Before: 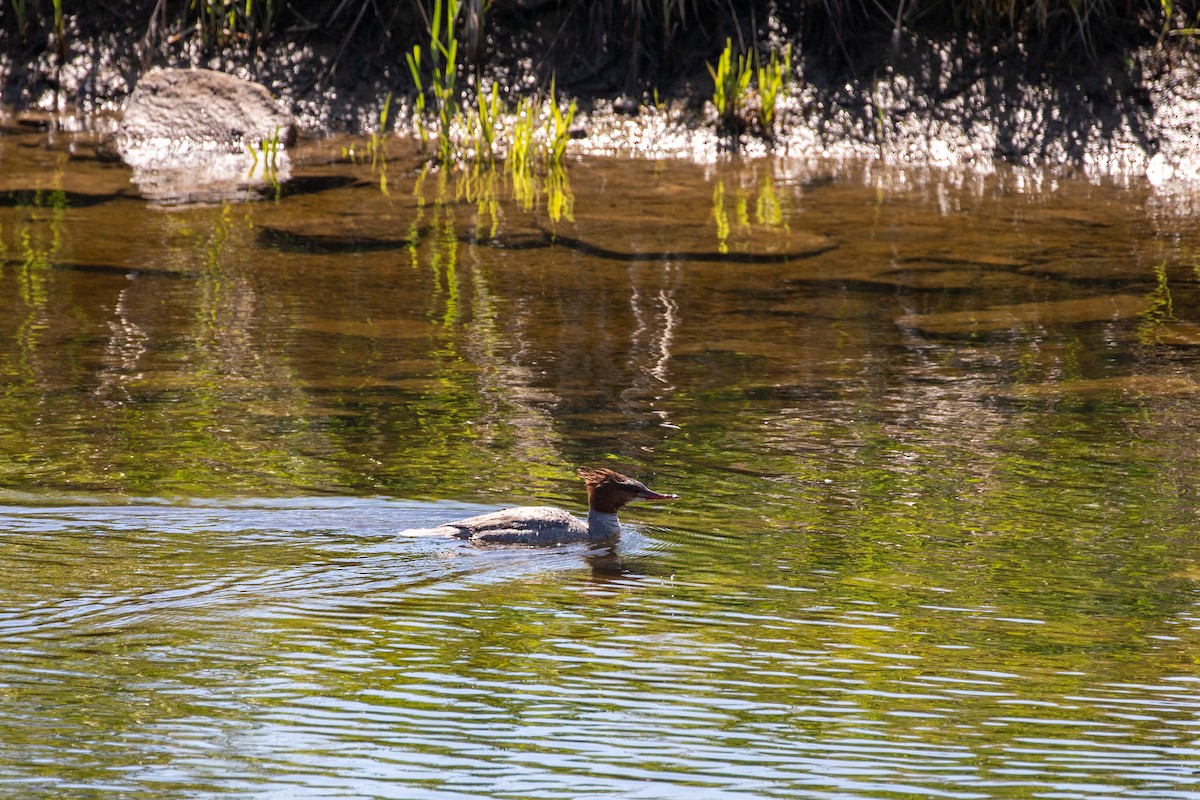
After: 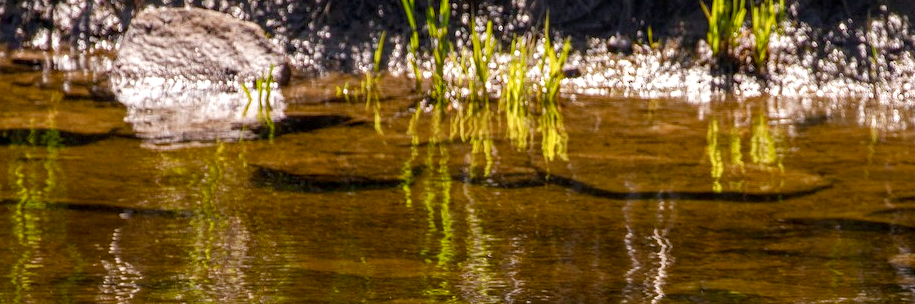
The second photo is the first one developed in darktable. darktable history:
color balance rgb: perceptual saturation grading › global saturation 20%, perceptual saturation grading › highlights -25%, perceptual saturation grading › shadows 50%
crop: left 0.579%, top 7.627%, right 23.167%, bottom 54.275%
shadows and highlights: shadows -21.3, highlights 100, soften with gaussian
local contrast: on, module defaults
